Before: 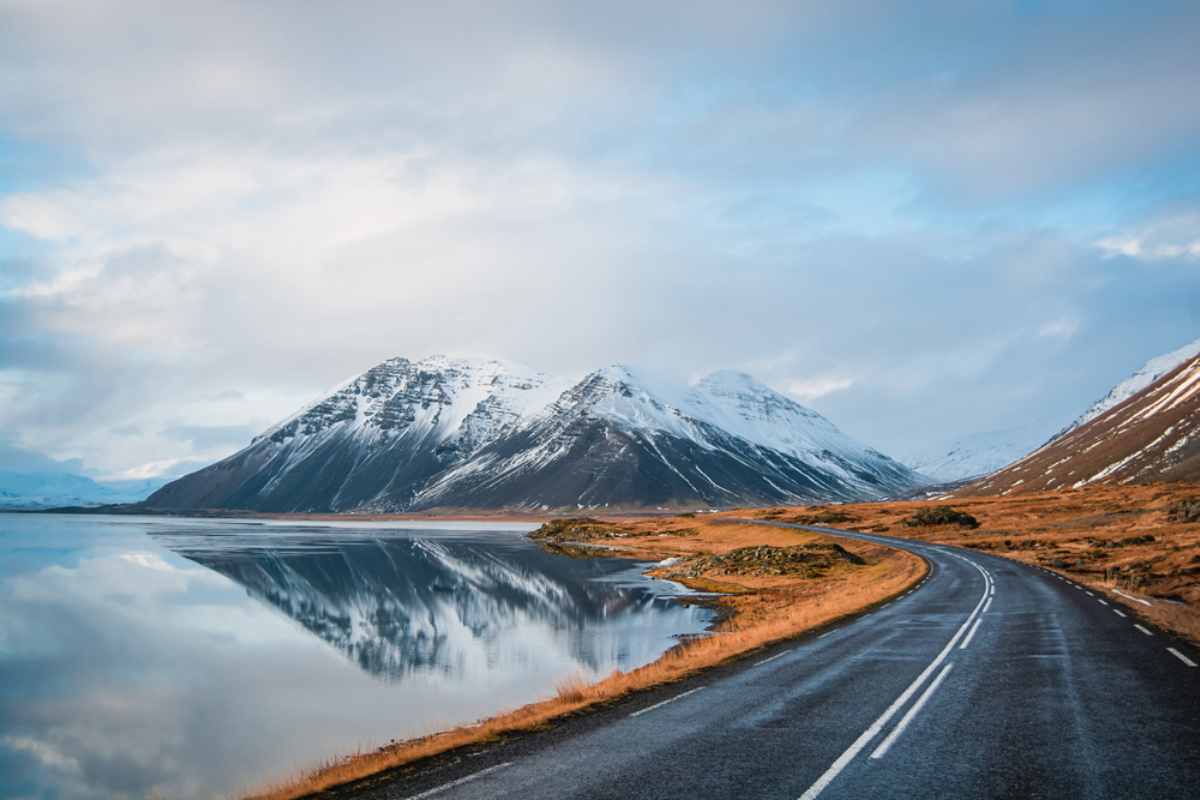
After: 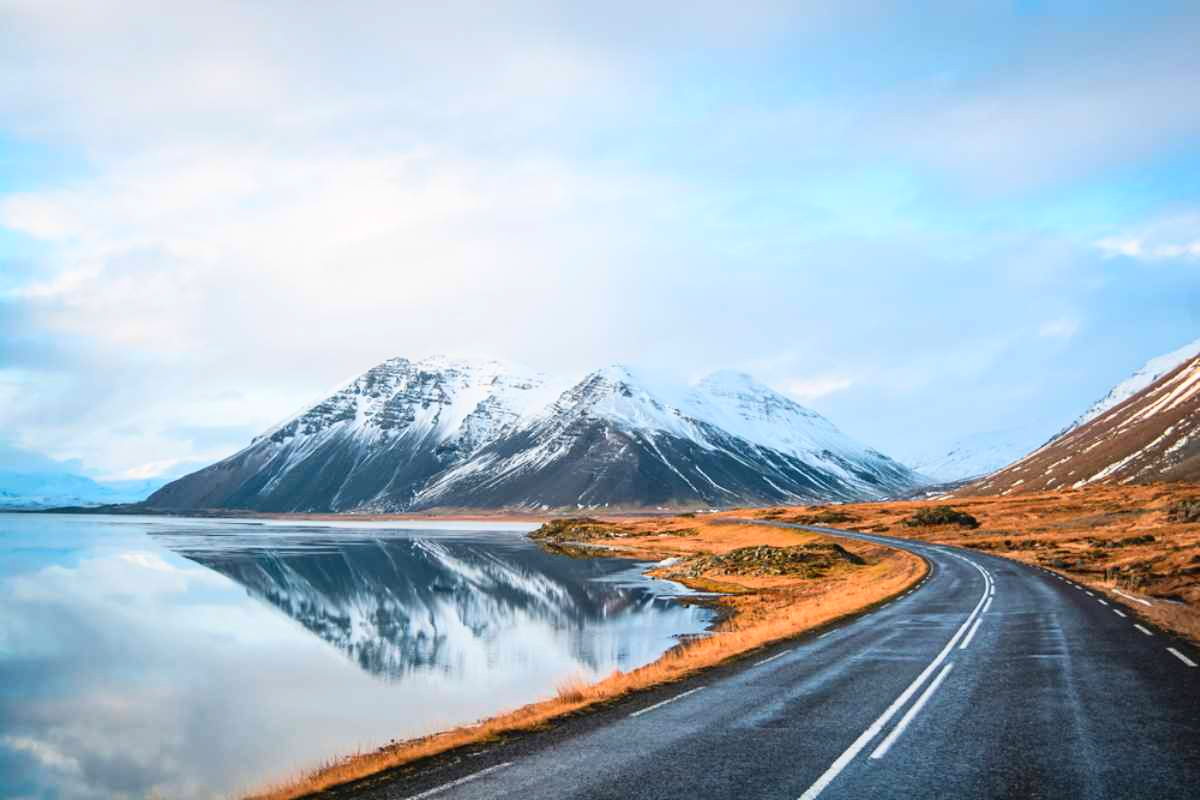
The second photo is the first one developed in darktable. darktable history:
exposure: exposure 0.131 EV, compensate highlight preservation false
contrast brightness saturation: contrast 0.2, brightness 0.16, saturation 0.22
